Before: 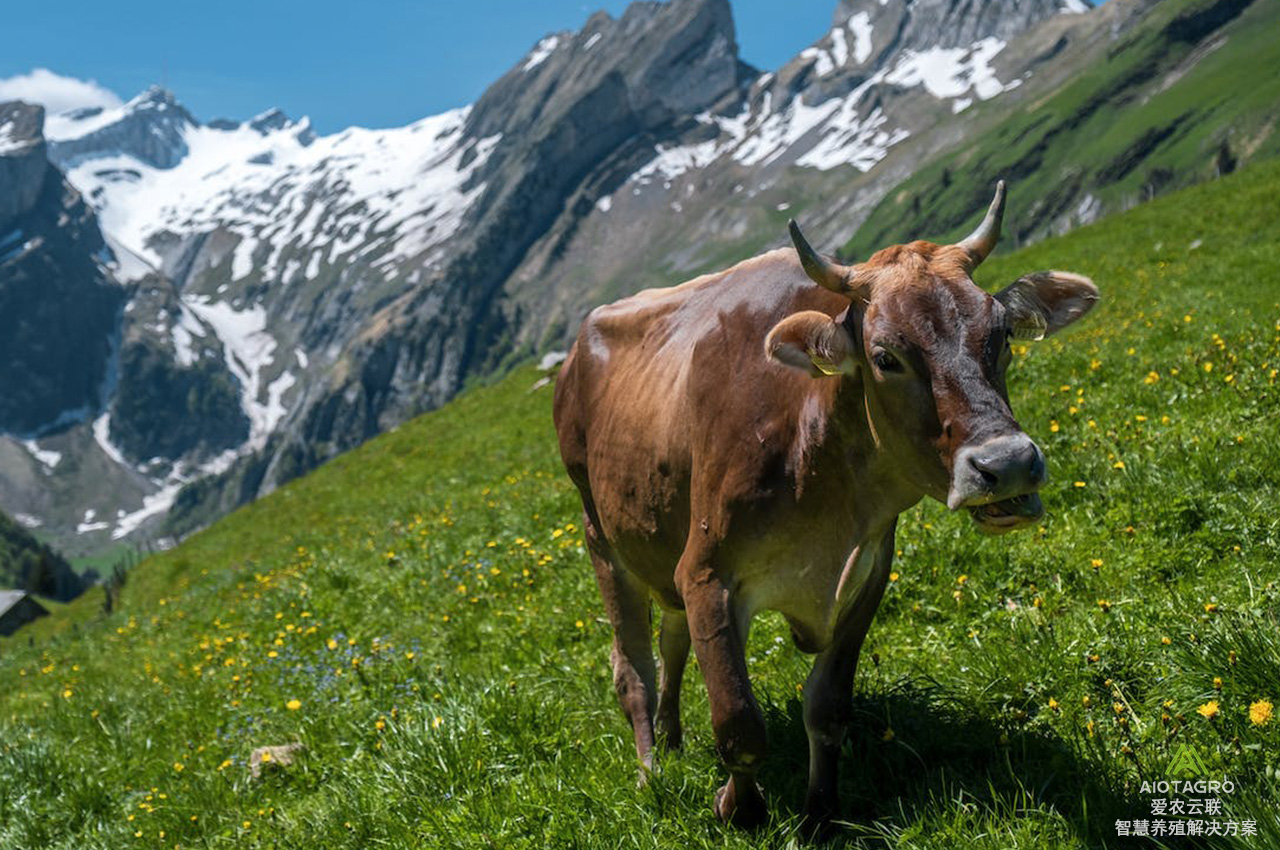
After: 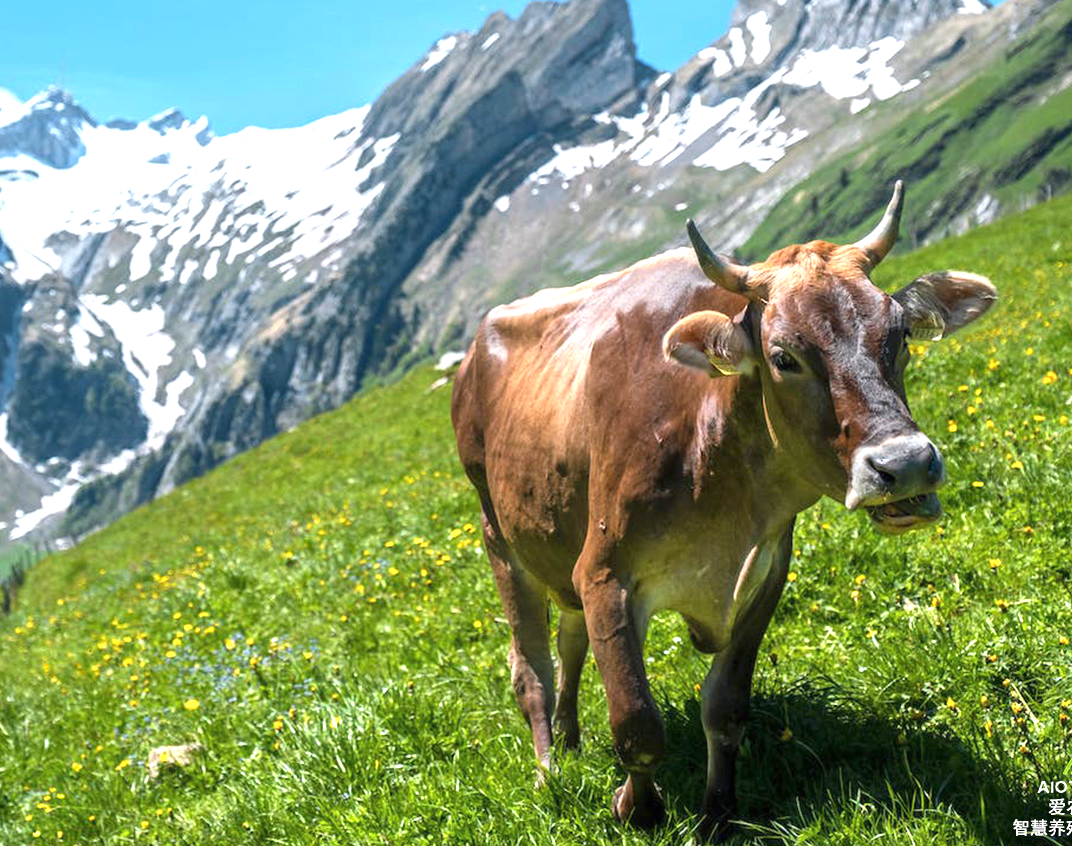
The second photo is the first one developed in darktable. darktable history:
crop: left 8.026%, right 7.374%
exposure: black level correction 0, exposure 1.2 EV, compensate exposure bias true, compensate highlight preservation false
